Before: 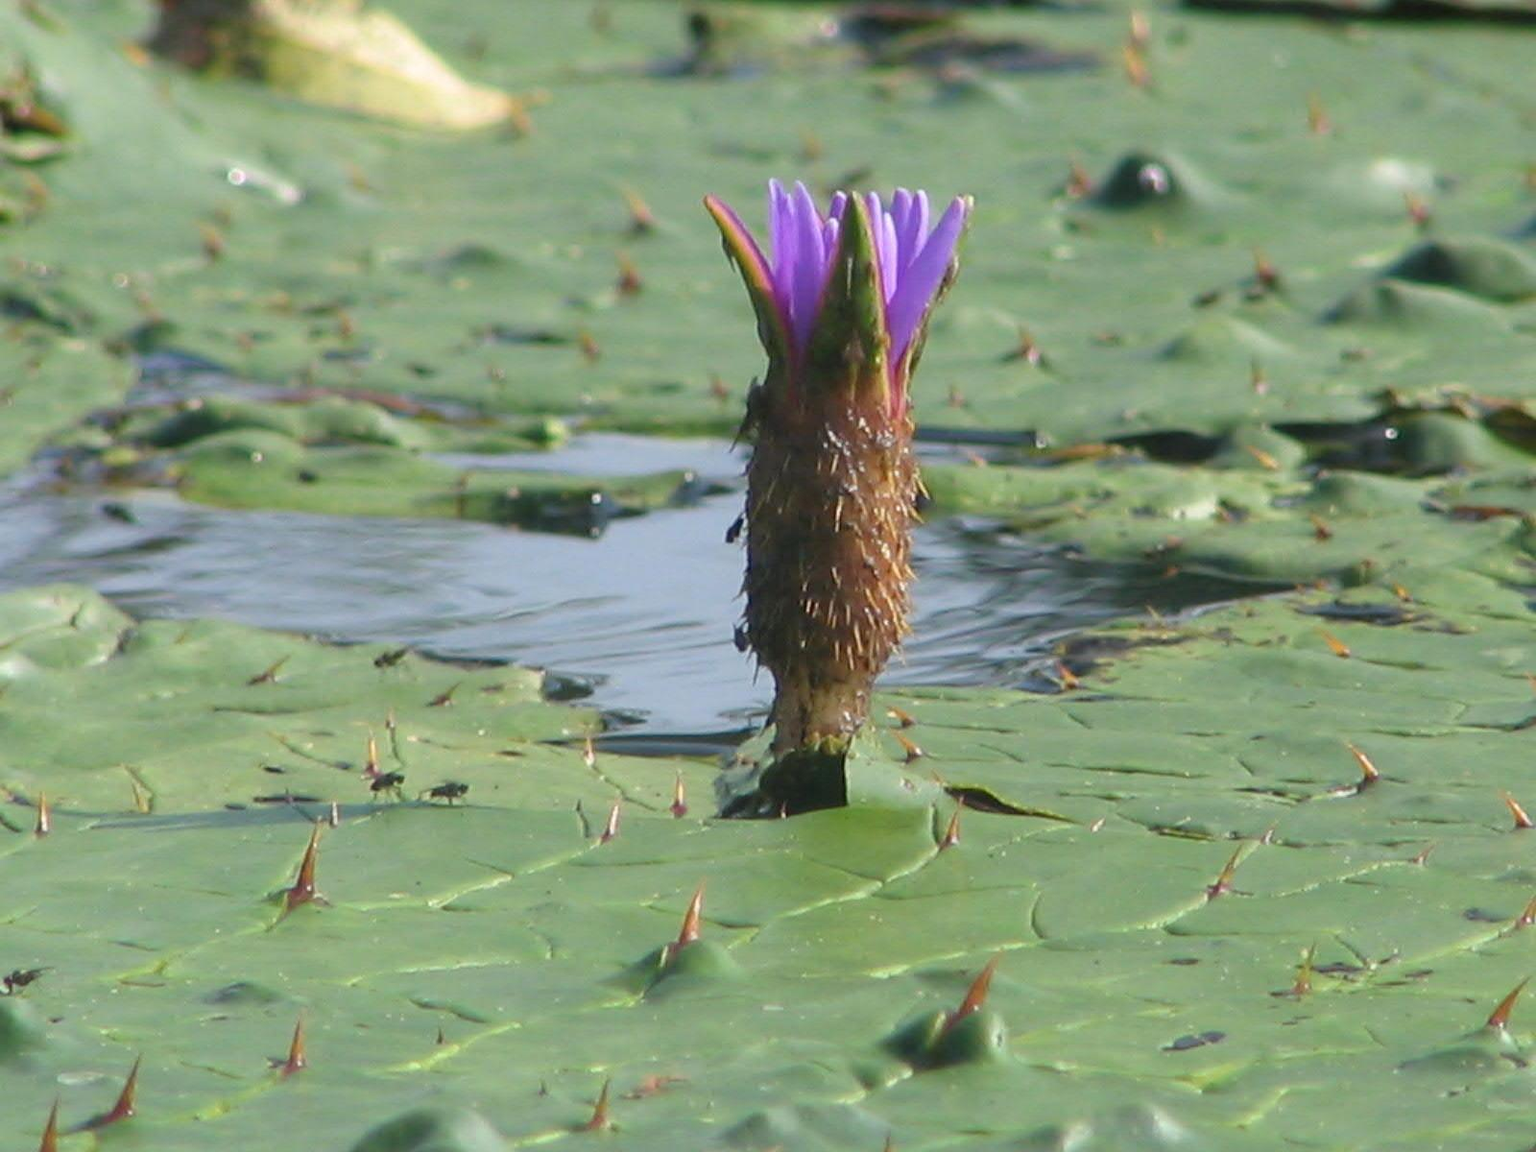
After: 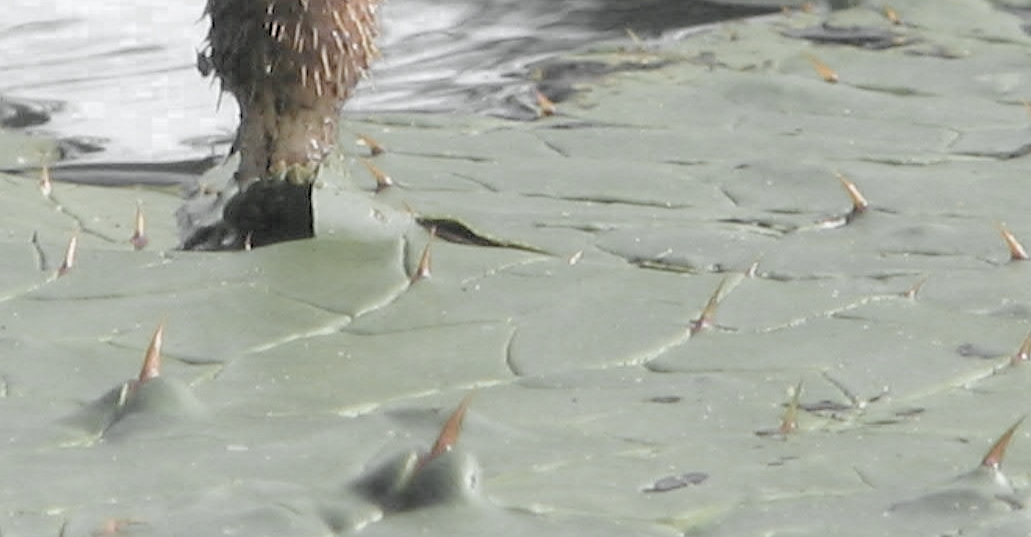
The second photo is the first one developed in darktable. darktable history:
color zones: curves: ch0 [(0, 0.613) (0.01, 0.613) (0.245, 0.448) (0.498, 0.529) (0.642, 0.665) (0.879, 0.777) (0.99, 0.613)]; ch1 [(0, 0.035) (0.121, 0.189) (0.259, 0.197) (0.415, 0.061) (0.589, 0.022) (0.732, 0.022) (0.857, 0.026) (0.991, 0.053)]
levels: levels [0.093, 0.434, 0.988]
crop and rotate: left 35.509%, top 50.238%, bottom 4.934%
